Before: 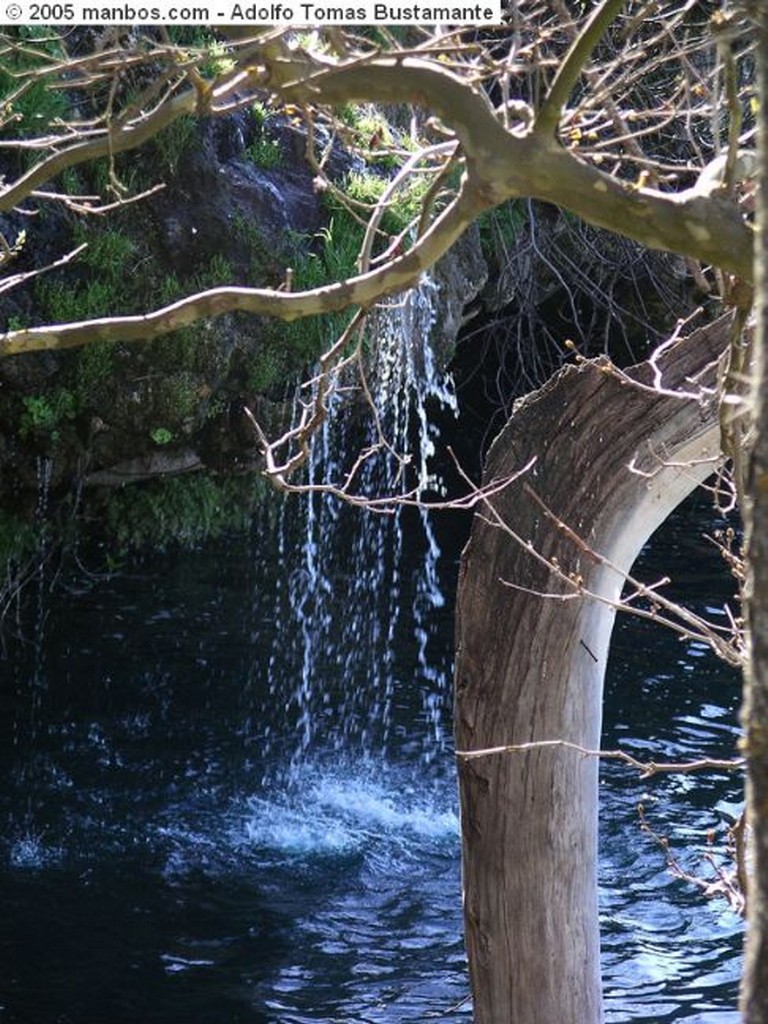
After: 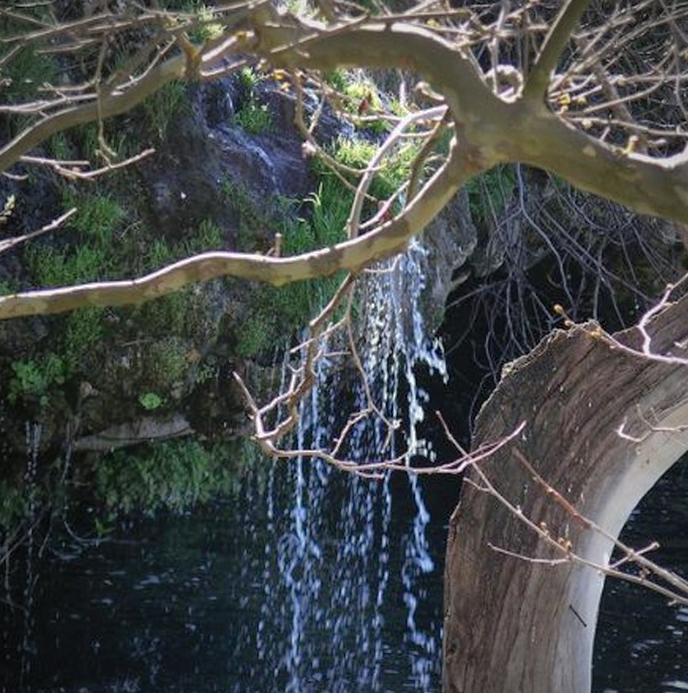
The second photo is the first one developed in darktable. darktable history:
crop: left 1.509%, top 3.452%, right 7.696%, bottom 28.452%
vignetting: on, module defaults
shadows and highlights: on, module defaults
